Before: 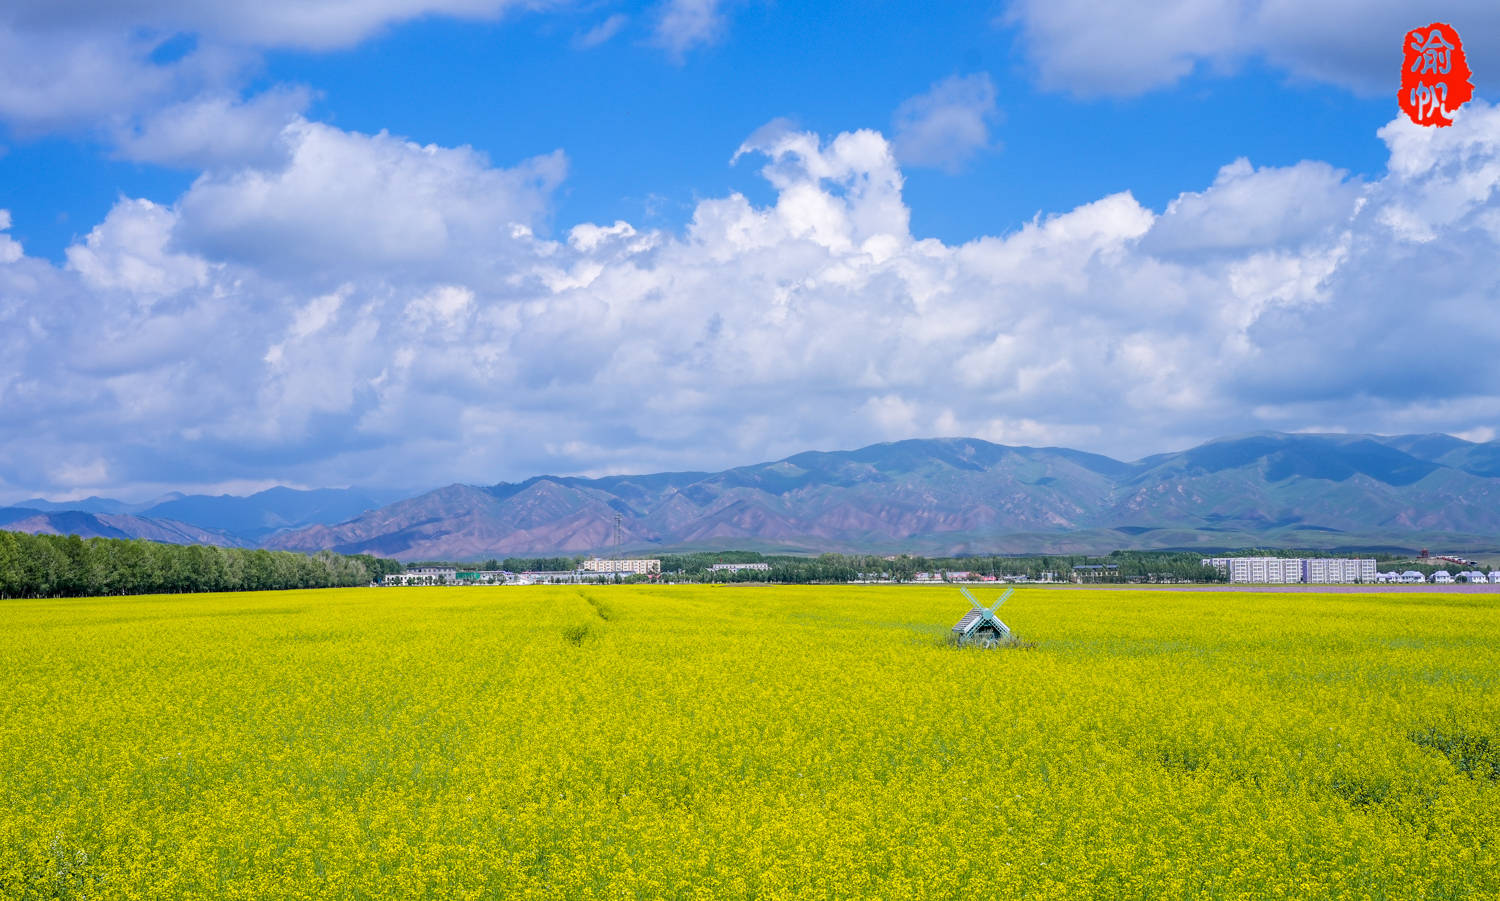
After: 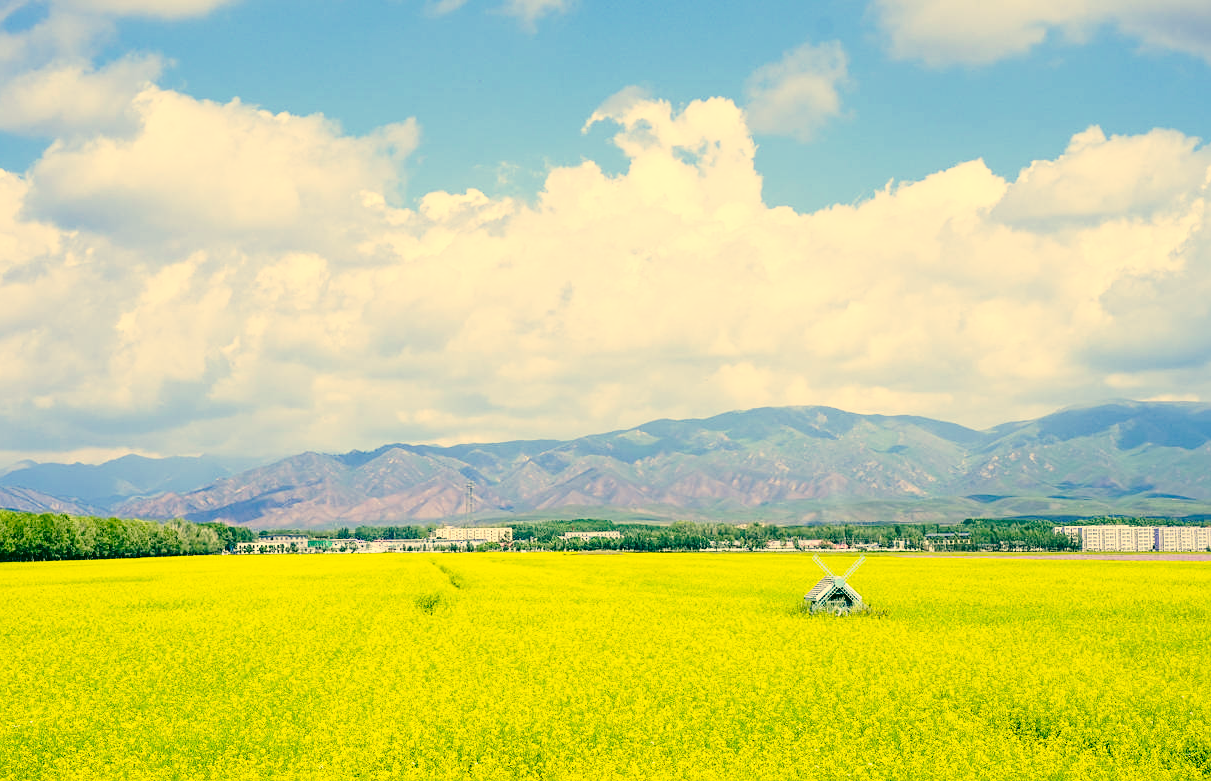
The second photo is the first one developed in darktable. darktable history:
color correction: highlights a* 5.71, highlights b* 33.64, shadows a* -25.73, shadows b* 3.9
base curve: curves: ch0 [(0, 0) (0.028, 0.03) (0.121, 0.232) (0.46, 0.748) (0.859, 0.968) (1, 1)], preserve colors none
crop: left 9.907%, top 3.576%, right 9.306%, bottom 9.508%
sharpen: amount 0.218
